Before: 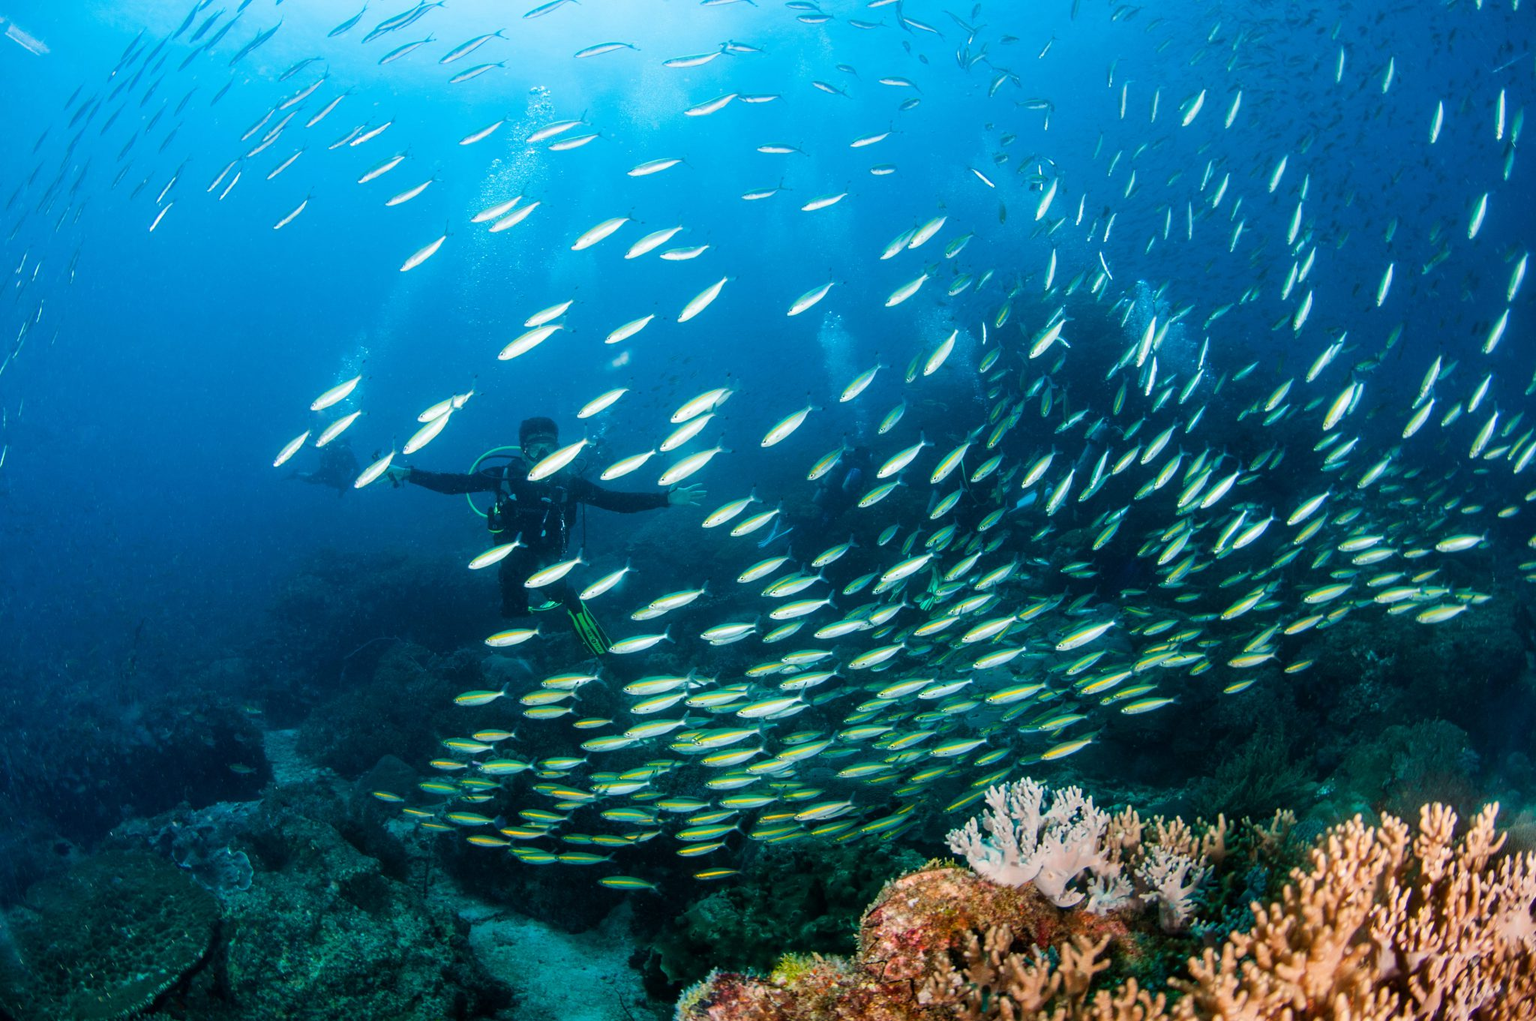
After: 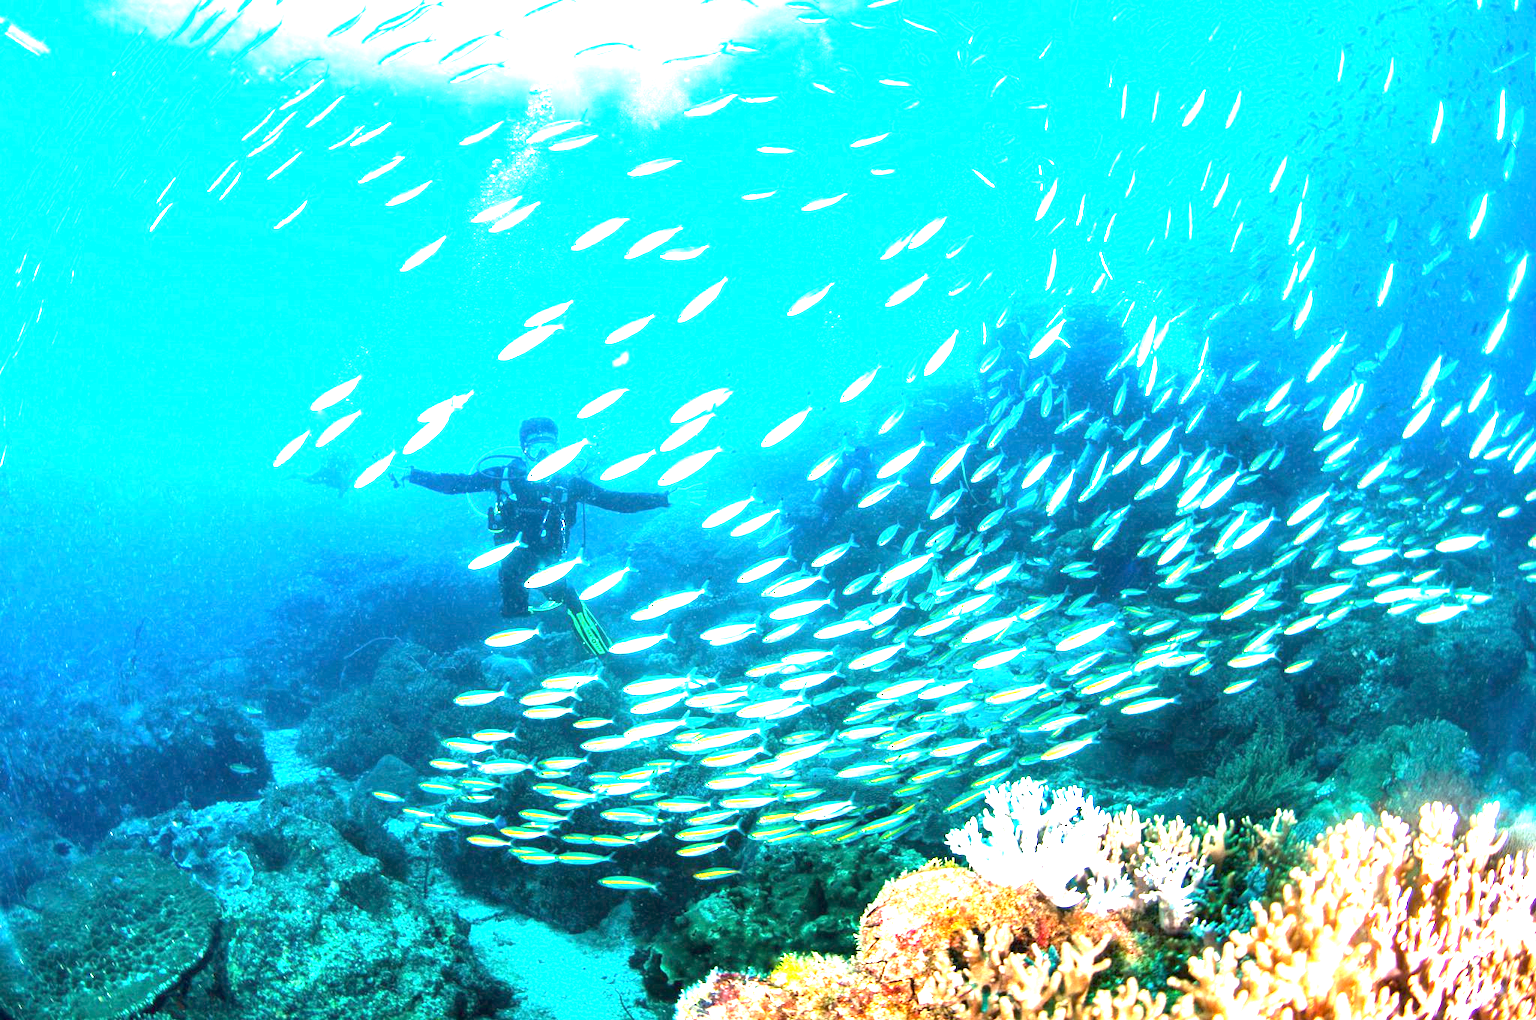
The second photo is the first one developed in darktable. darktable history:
exposure: exposure 3.034 EV, compensate highlight preservation false
